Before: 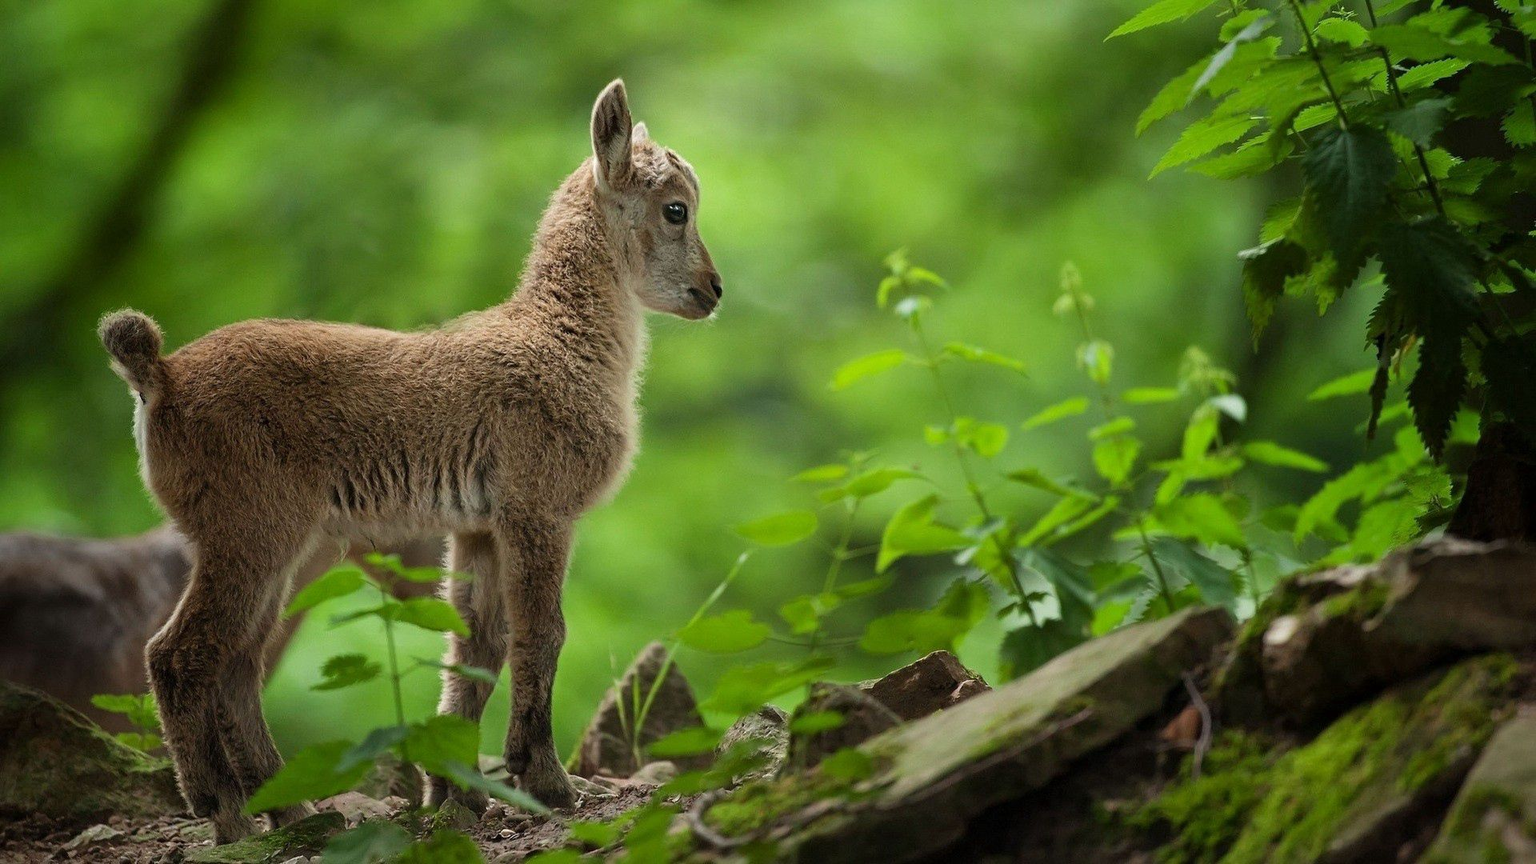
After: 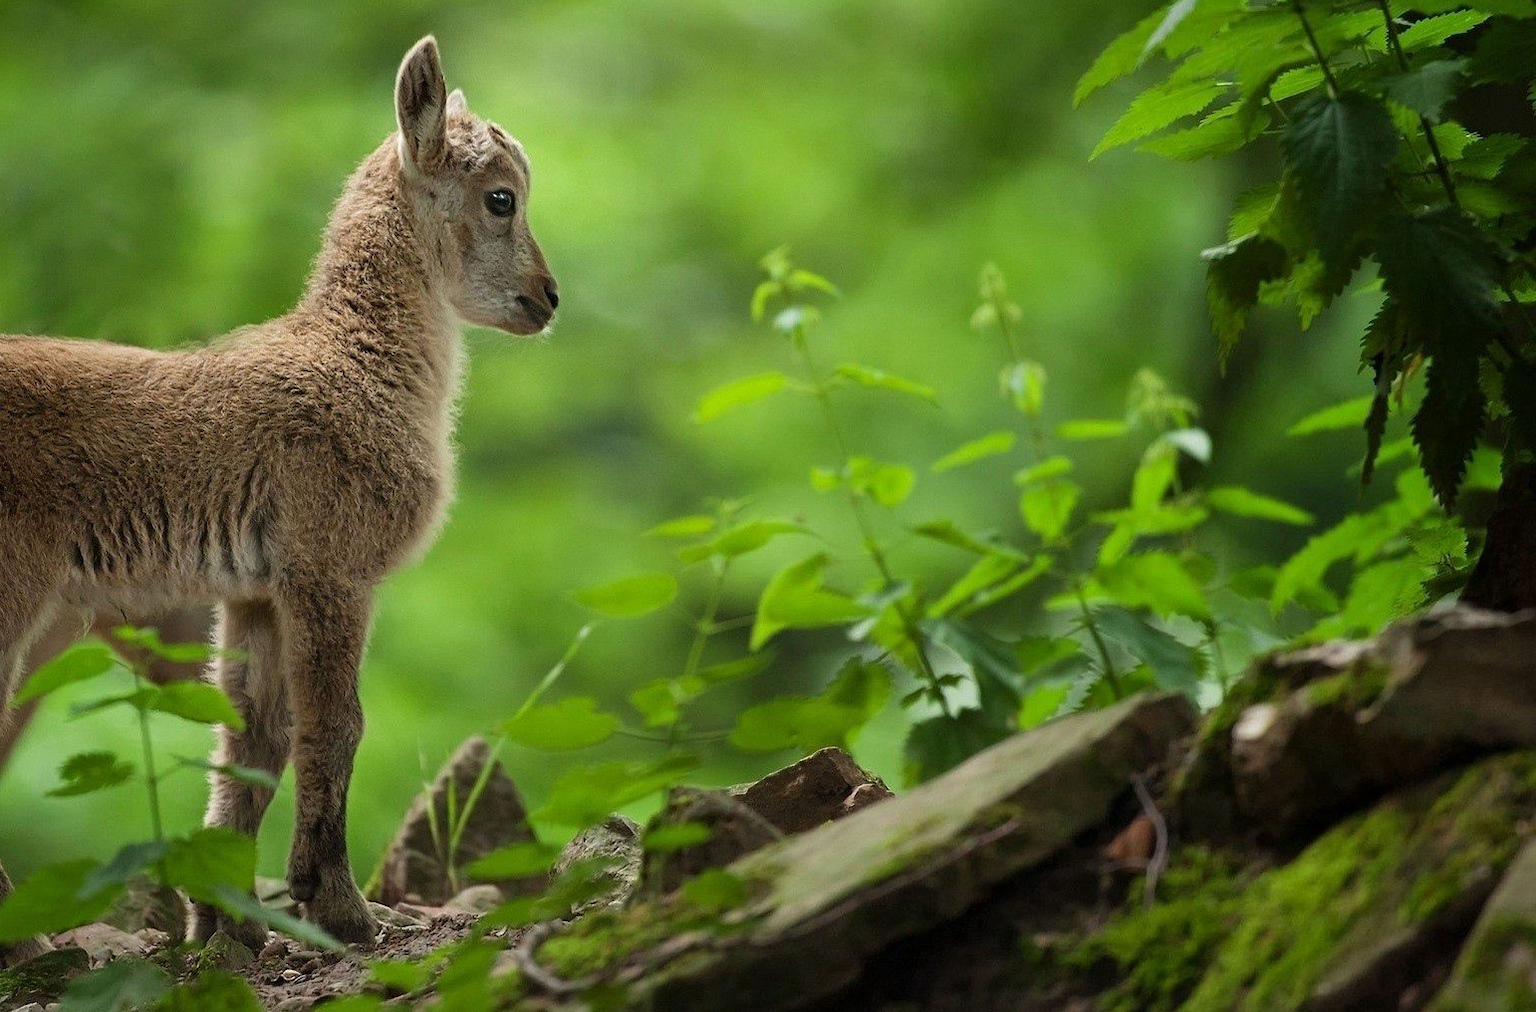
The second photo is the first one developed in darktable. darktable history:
crop and rotate: left 17.848%, top 5.858%, right 1.807%
